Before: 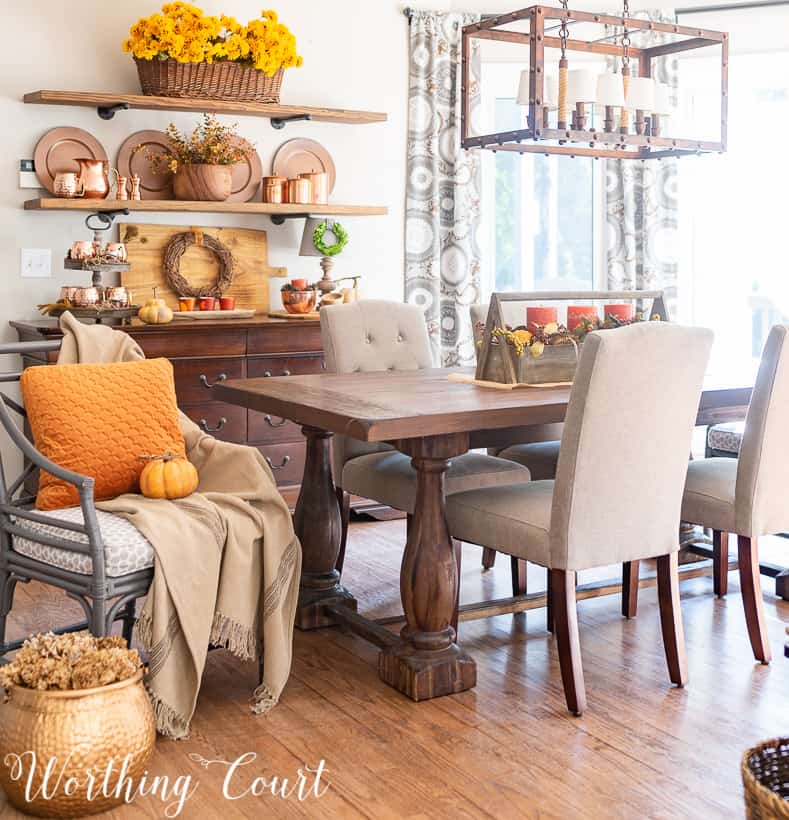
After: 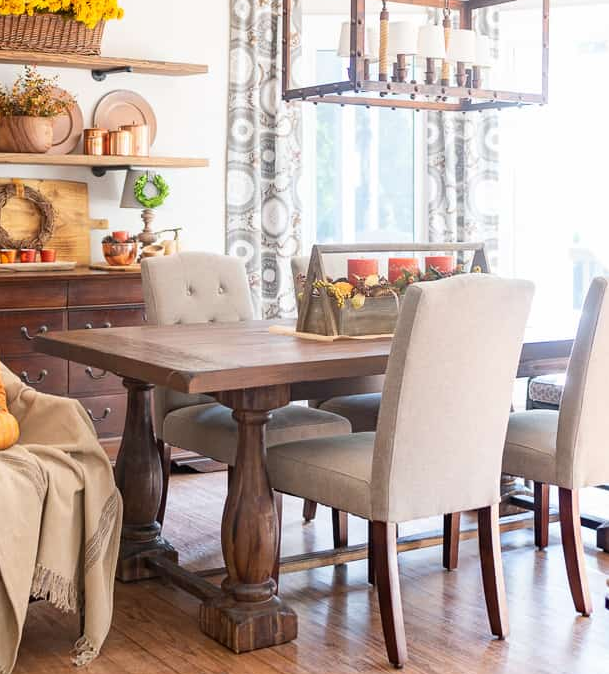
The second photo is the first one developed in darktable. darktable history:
crop: left 22.709%, top 5.859%, bottom 11.833%
